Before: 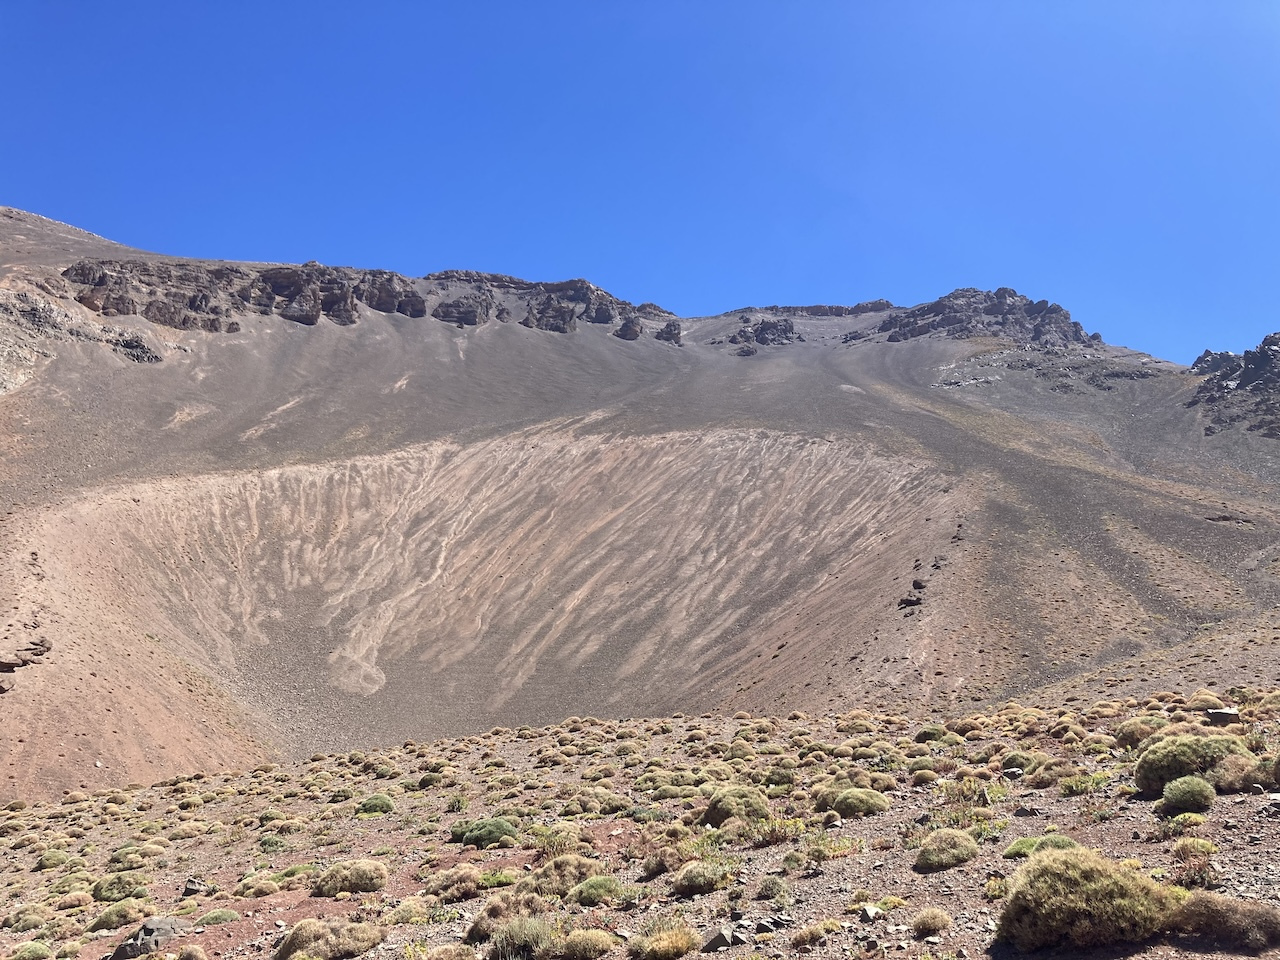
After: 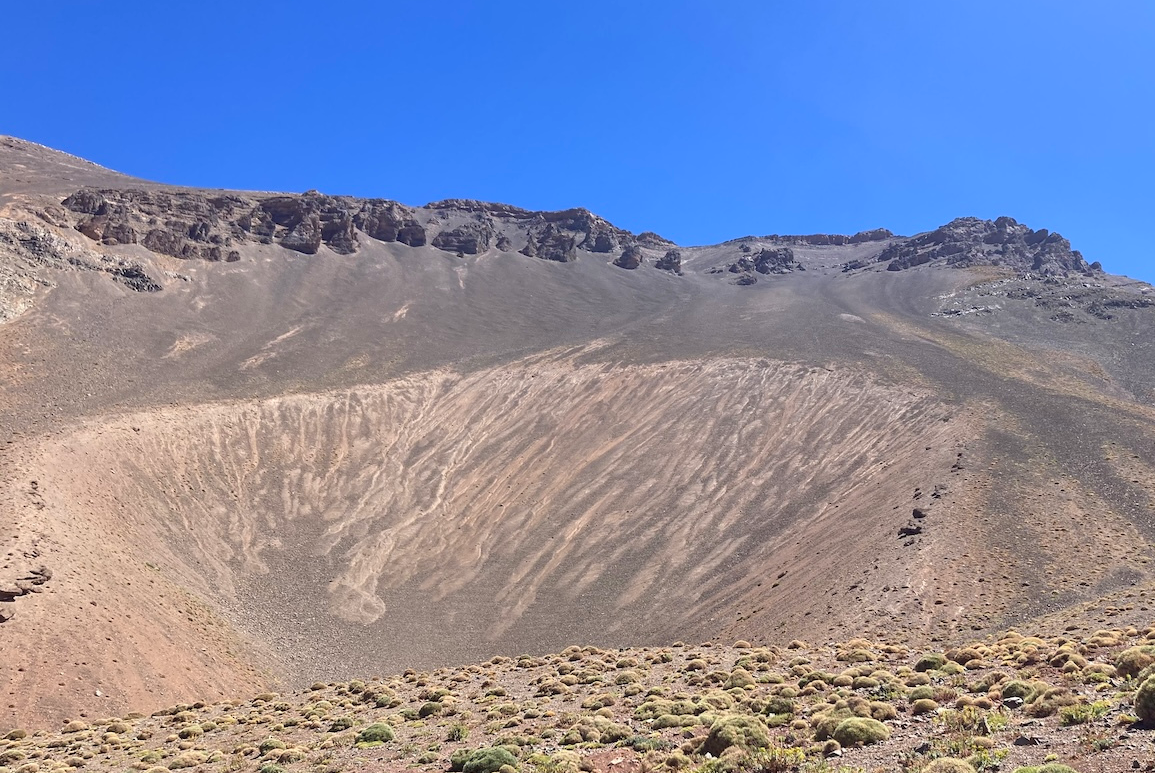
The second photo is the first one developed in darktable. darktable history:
crop: top 7.49%, right 9.717%, bottom 11.943%
color balance rgb: perceptual saturation grading › global saturation 10%, global vibrance 20%
